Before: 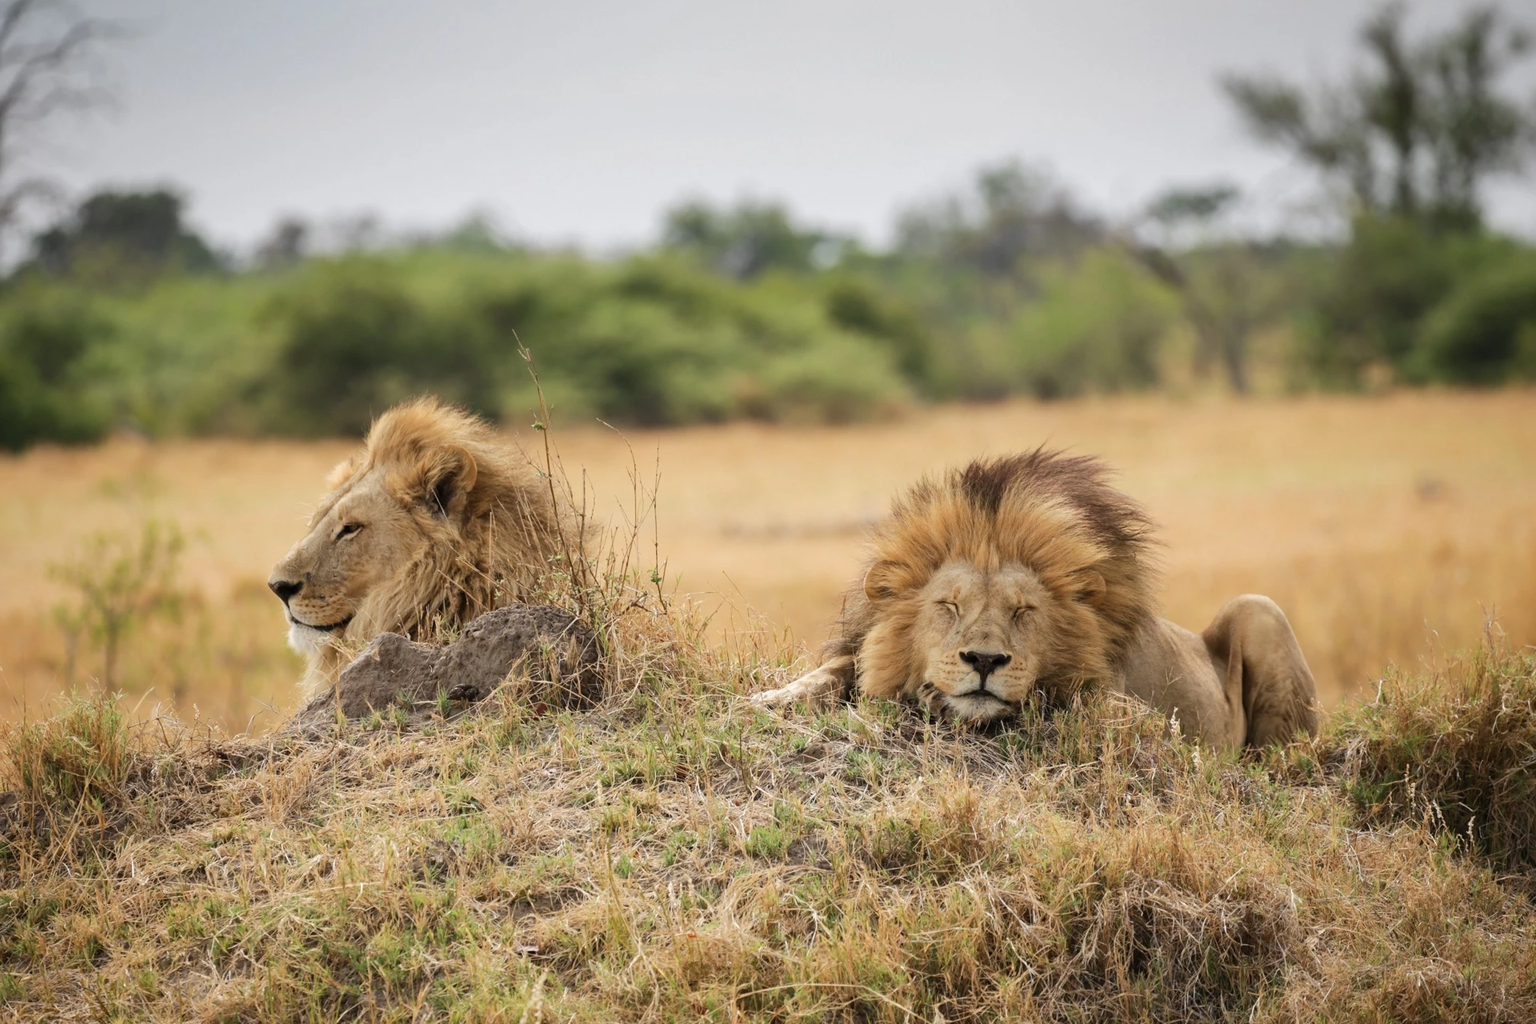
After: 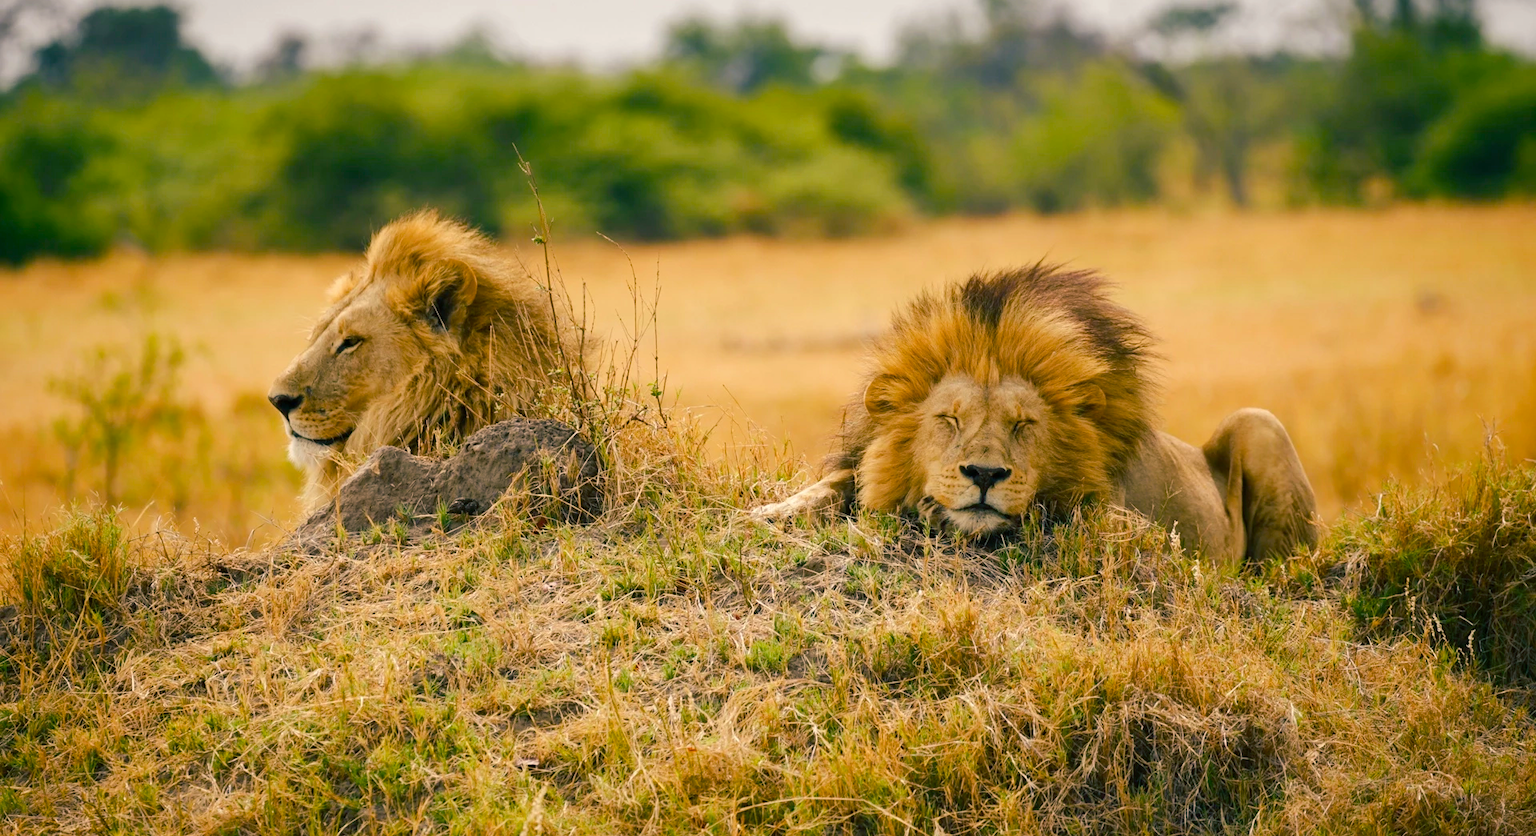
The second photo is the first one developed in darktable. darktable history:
color balance rgb: shadows lift › luminance -28.688%, shadows lift › chroma 10.087%, shadows lift › hue 227.43°, power › chroma 1.057%, power › hue 26.34°, highlights gain › chroma 2.198%, highlights gain › hue 75.1°, linear chroma grading › global chroma 9.723%, perceptual saturation grading › global saturation 34.565%, perceptual saturation grading › highlights -29.958%, perceptual saturation grading › shadows 36.187%, global vibrance 20%
crop and rotate: top 18.244%
